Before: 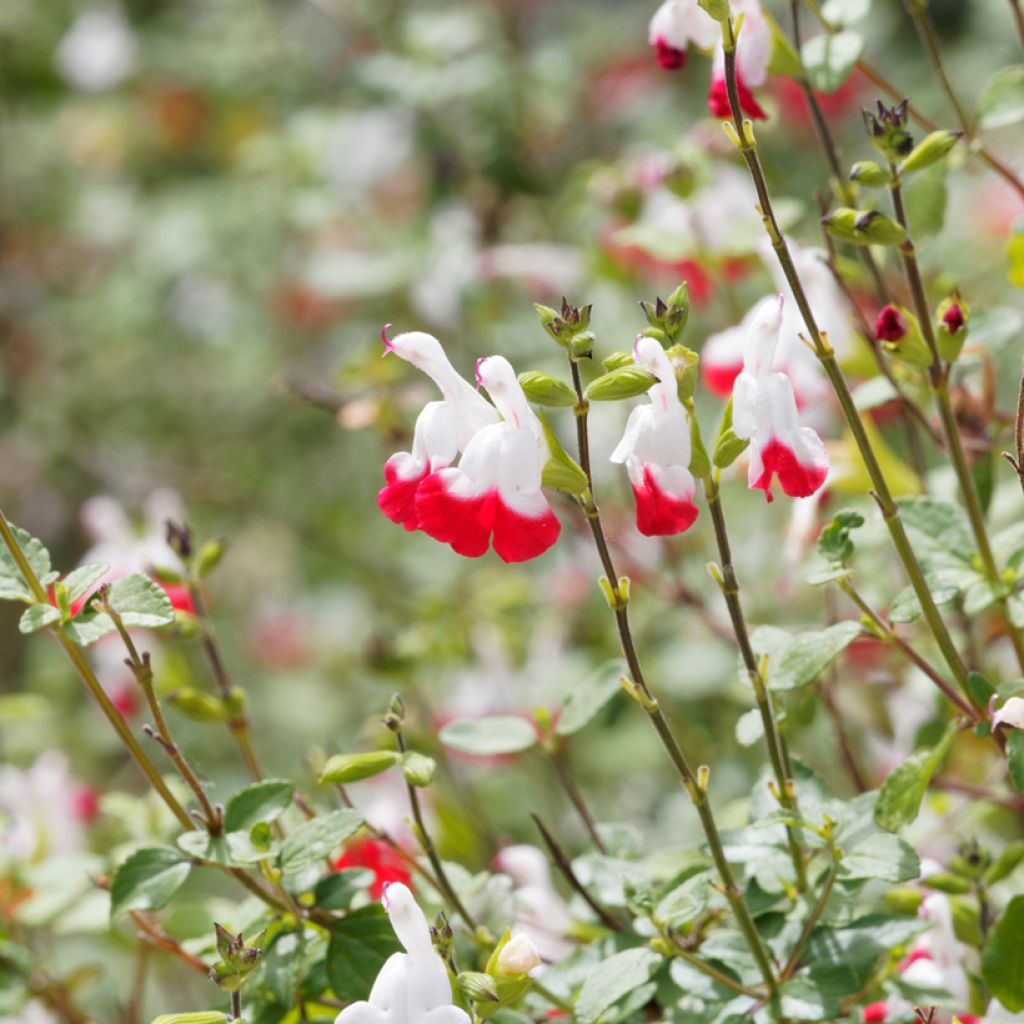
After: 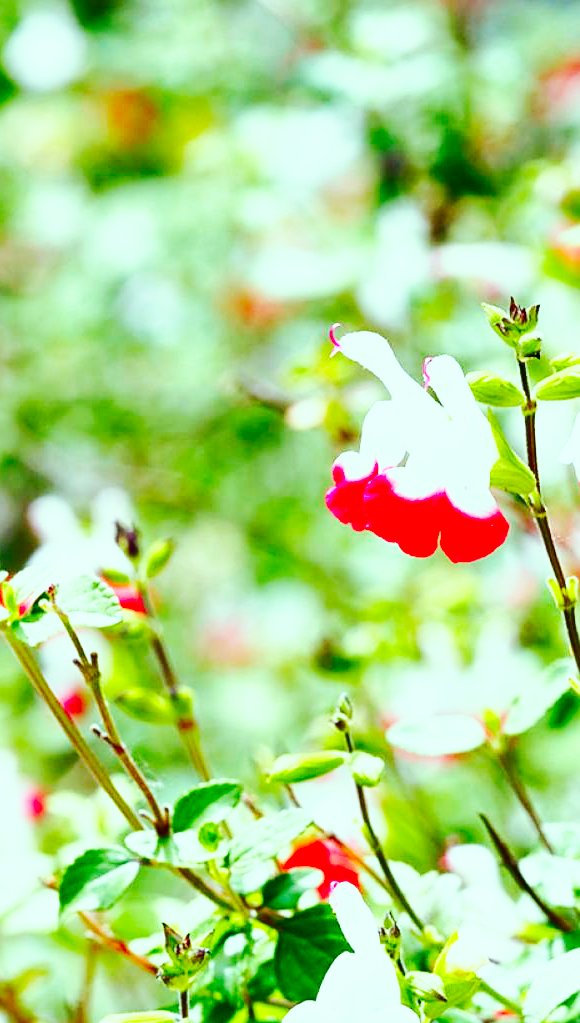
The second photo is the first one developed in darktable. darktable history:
crop: left 5.119%, right 38.184%
color correction: highlights a* -7.64, highlights b* 1.45, shadows a* -2.83, saturation 1.45
color calibration: illuminant Planckian (black body), adaptation linear Bradford (ICC v4), x 0.365, y 0.367, temperature 4420.21 K
exposure: exposure 0.217 EV, compensate exposure bias true, compensate highlight preservation false
contrast brightness saturation: contrast 0.103, brightness -0.257, saturation 0.15
base curve: curves: ch0 [(0, 0) (0.007, 0.004) (0.027, 0.03) (0.046, 0.07) (0.207, 0.54) (0.442, 0.872) (0.673, 0.972) (1, 1)], preserve colors none
sharpen: on, module defaults
